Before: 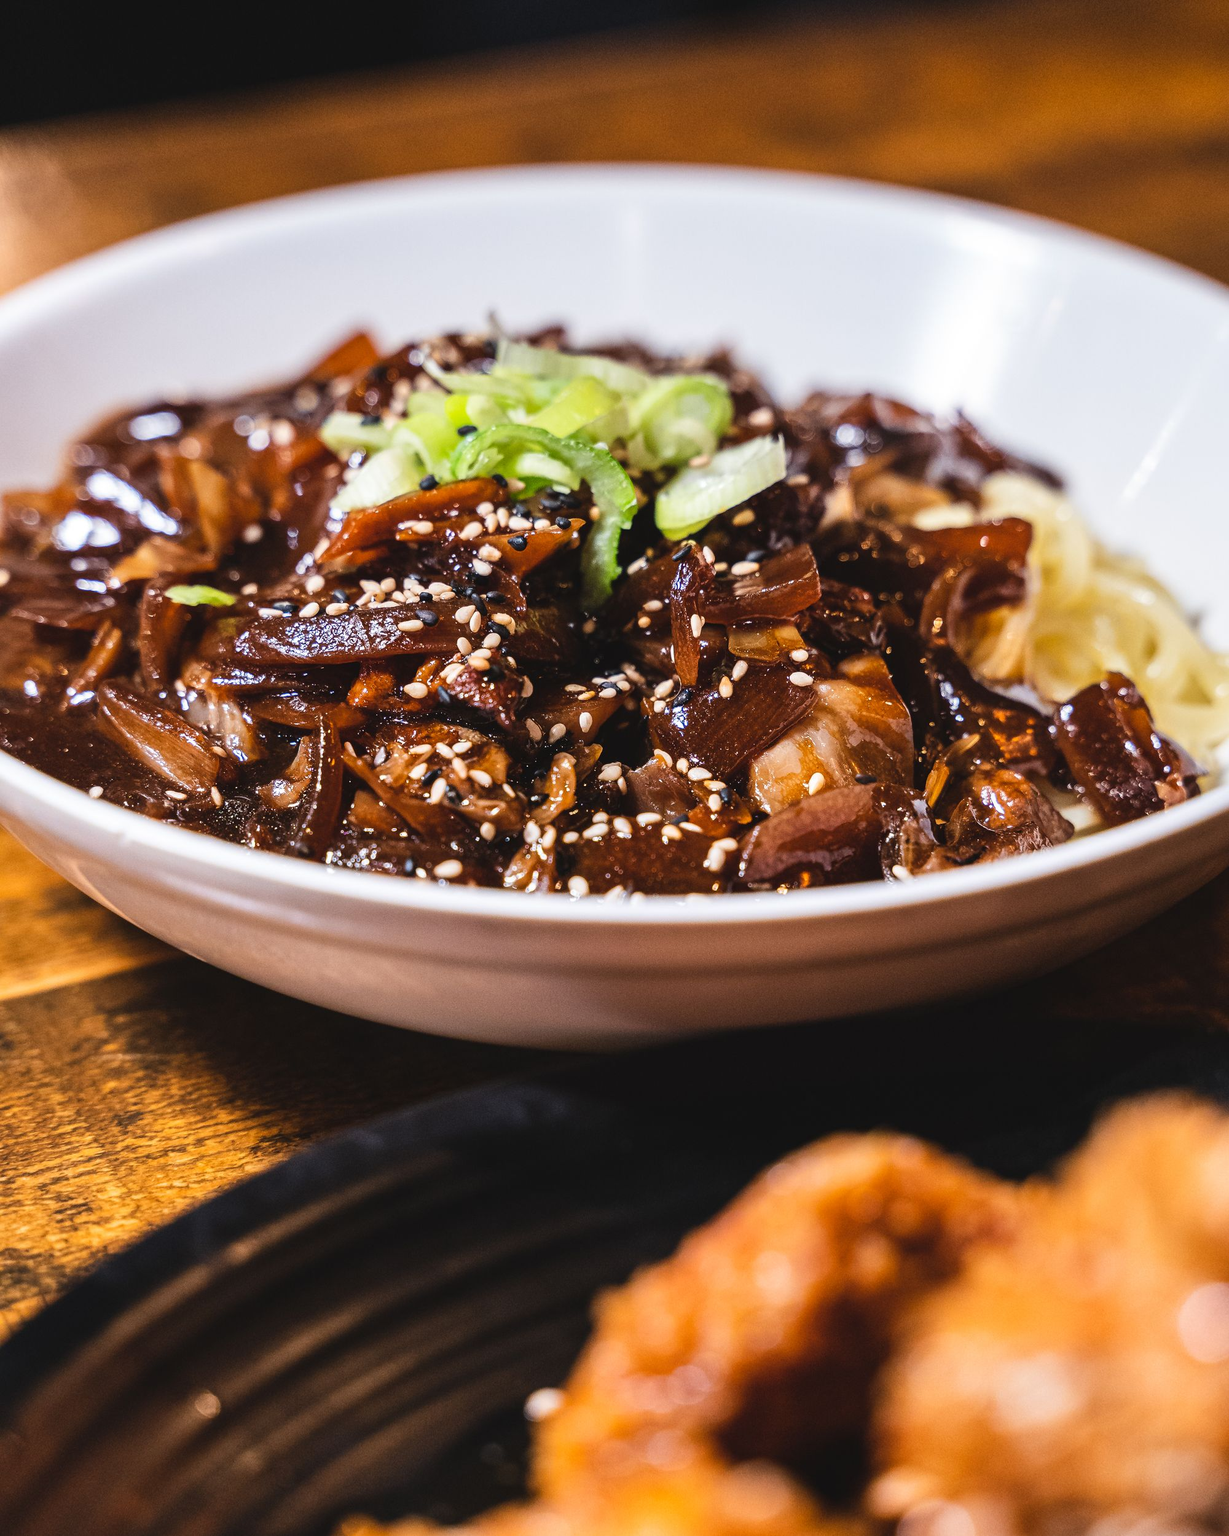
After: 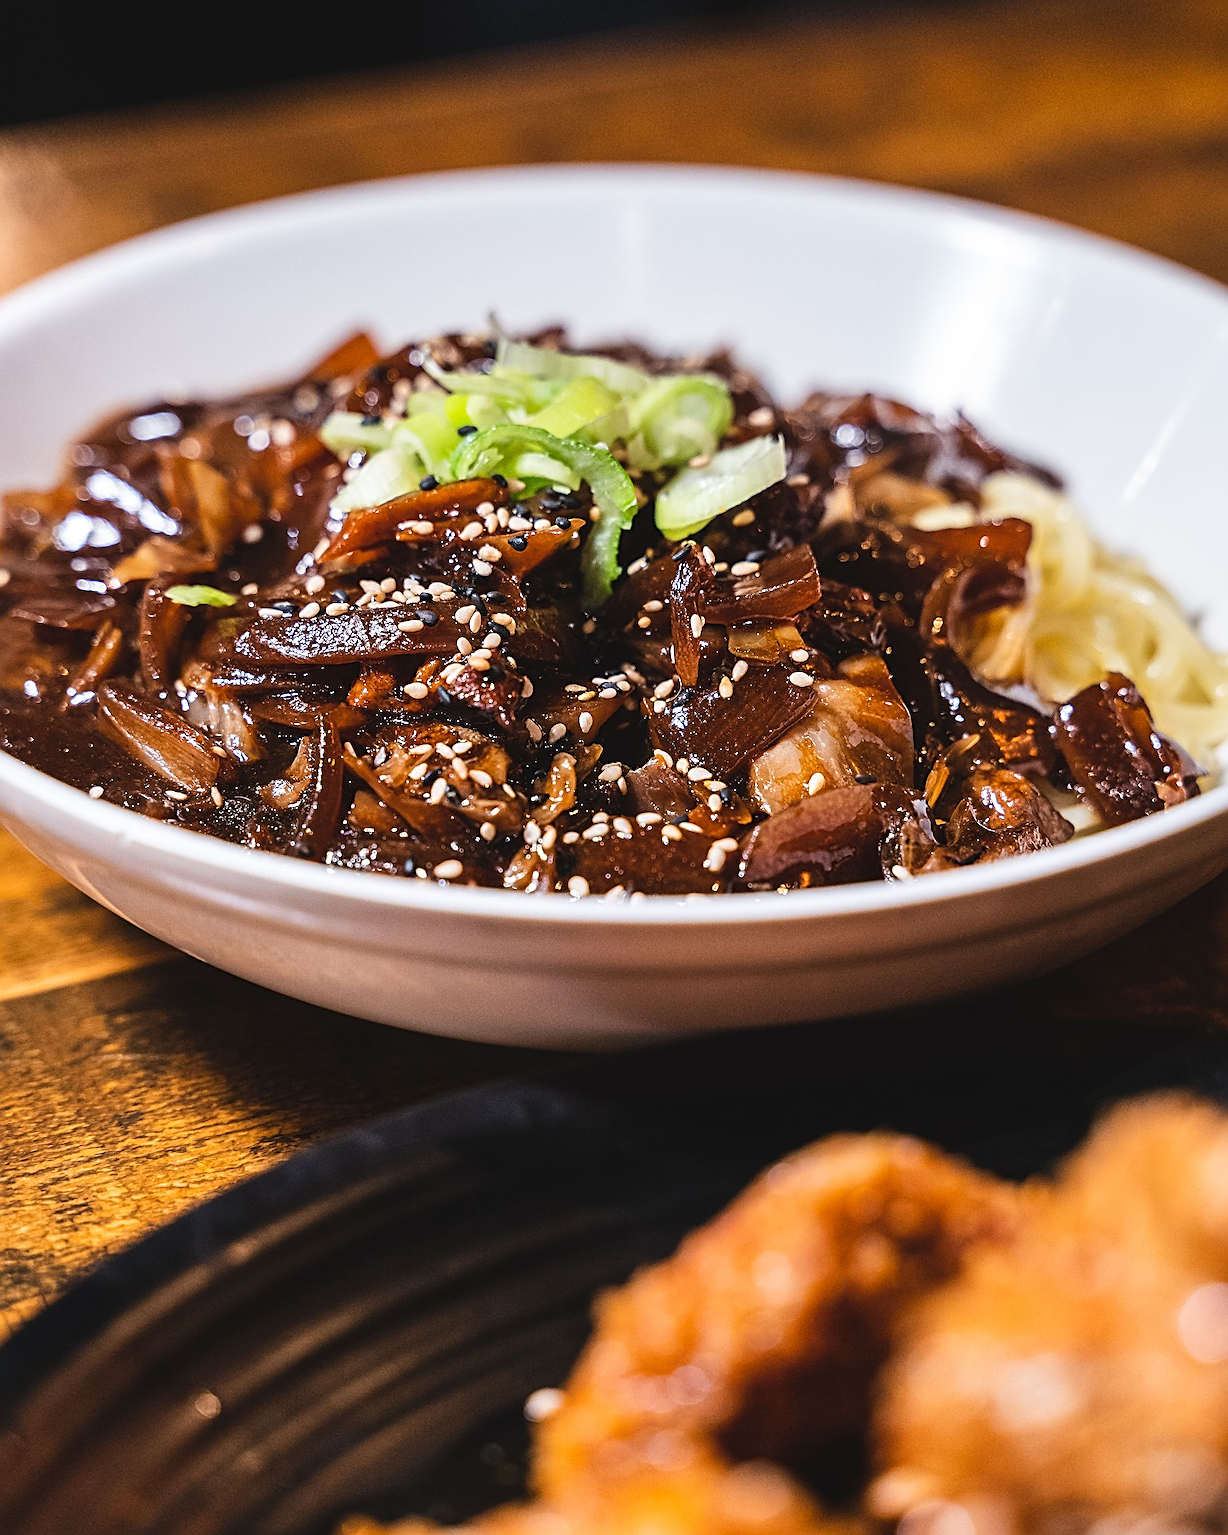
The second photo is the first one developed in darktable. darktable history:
sharpen: radius 2.834, amount 0.711
